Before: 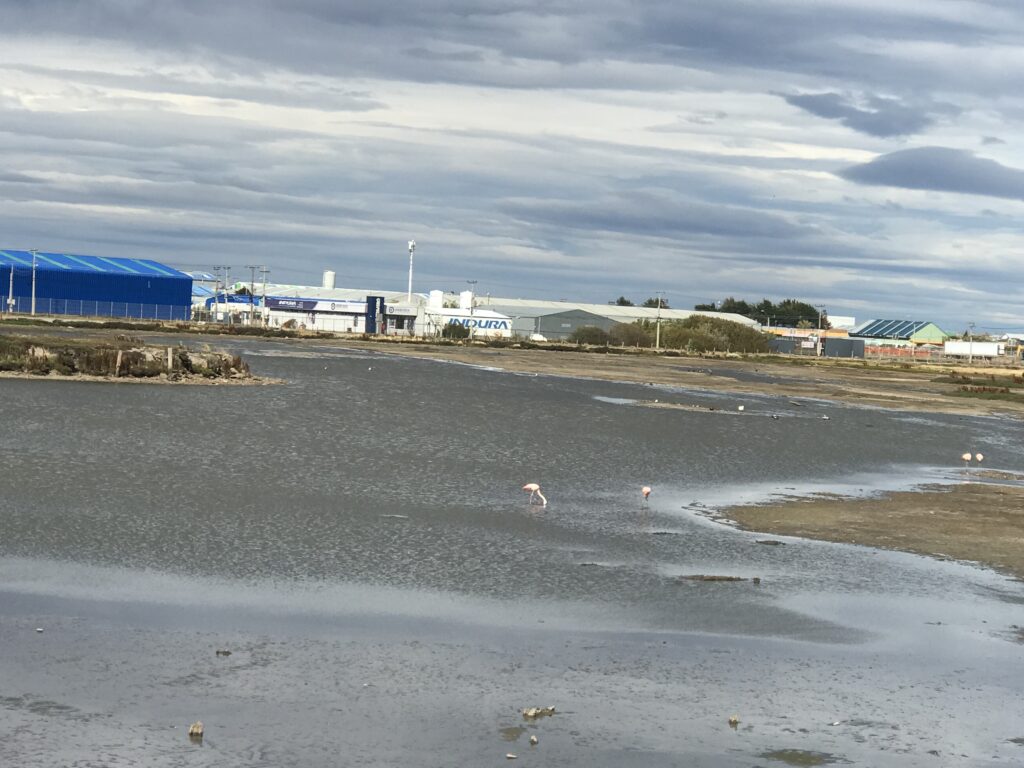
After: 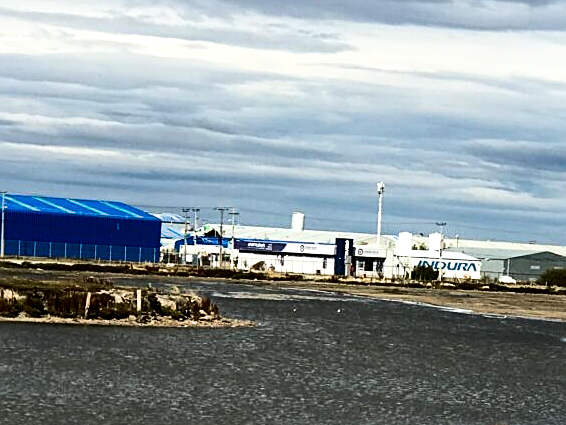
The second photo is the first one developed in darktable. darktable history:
contrast brightness saturation: contrast 0.225, brightness -0.194, saturation 0.245
sharpen: on, module defaults
filmic rgb: black relative exposure -8.73 EV, white relative exposure 2.66 EV, target black luminance 0%, target white luminance 99.851%, hardness 6.26, latitude 74.53%, contrast 1.323, highlights saturation mix -5.15%, add noise in highlights 0, preserve chrominance max RGB, color science v3 (2019), use custom middle-gray values true, contrast in highlights soft
local contrast: highlights 101%, shadows 103%, detail 120%, midtone range 0.2
crop and rotate: left 3.056%, top 7.647%, right 41.664%, bottom 36.929%
